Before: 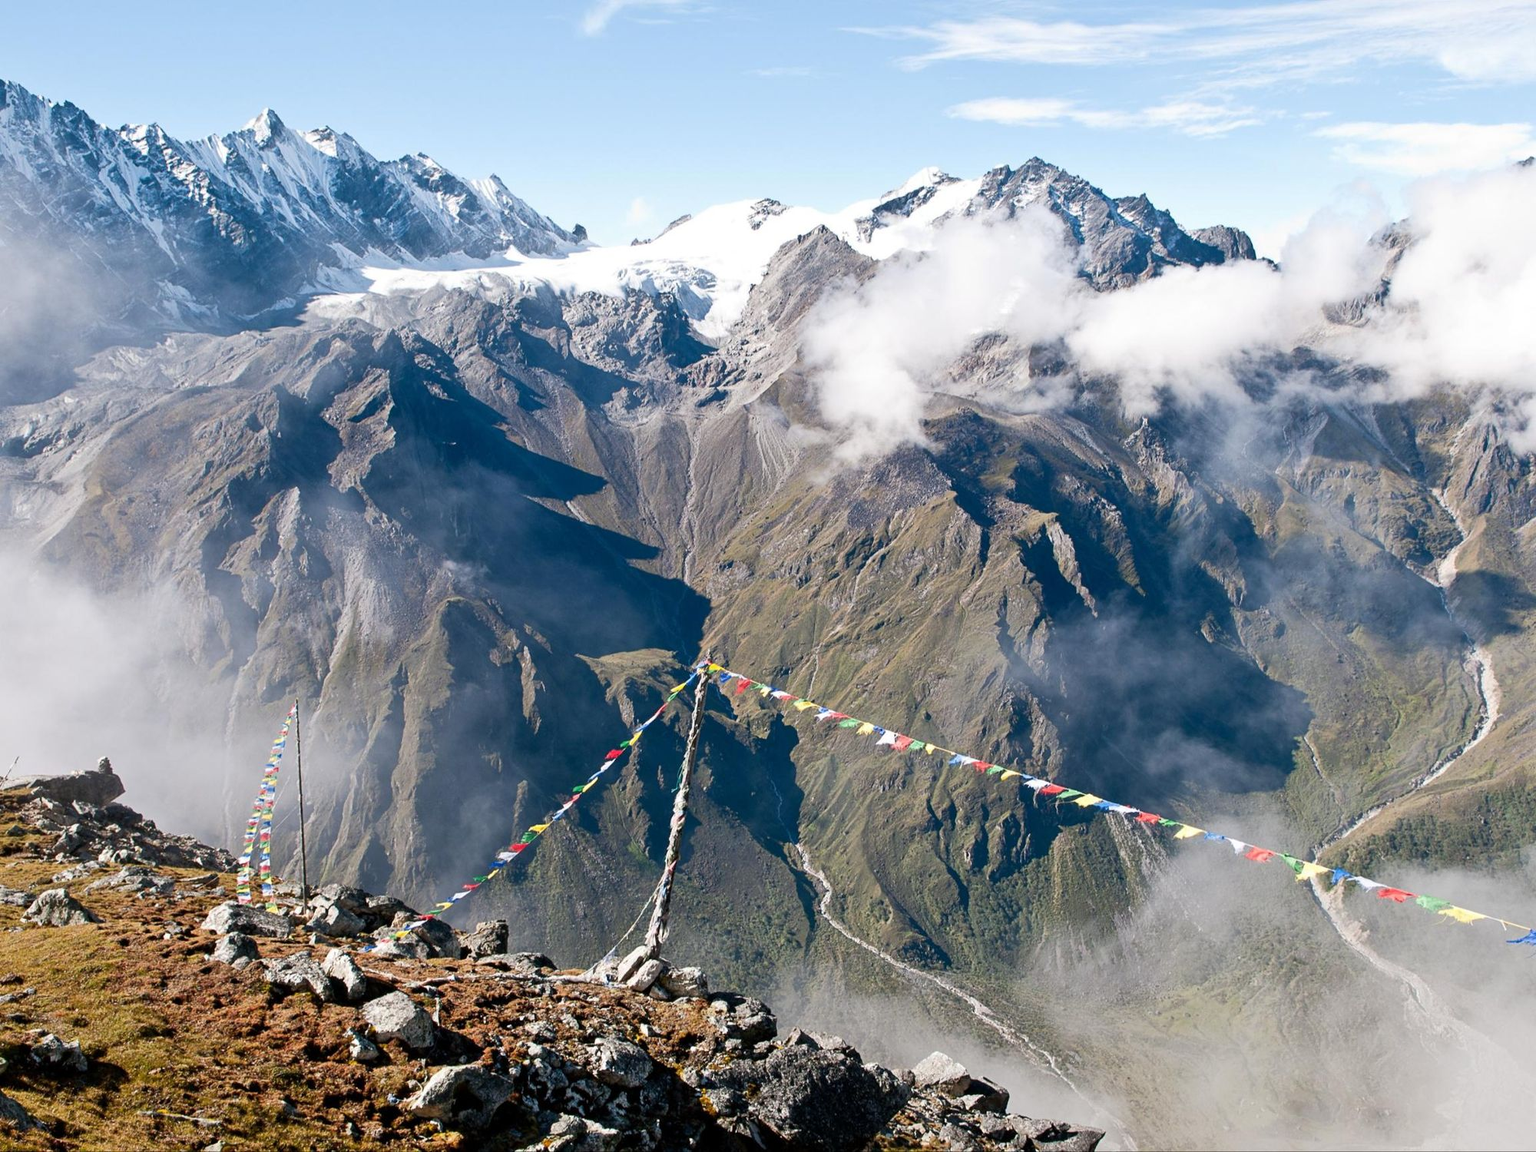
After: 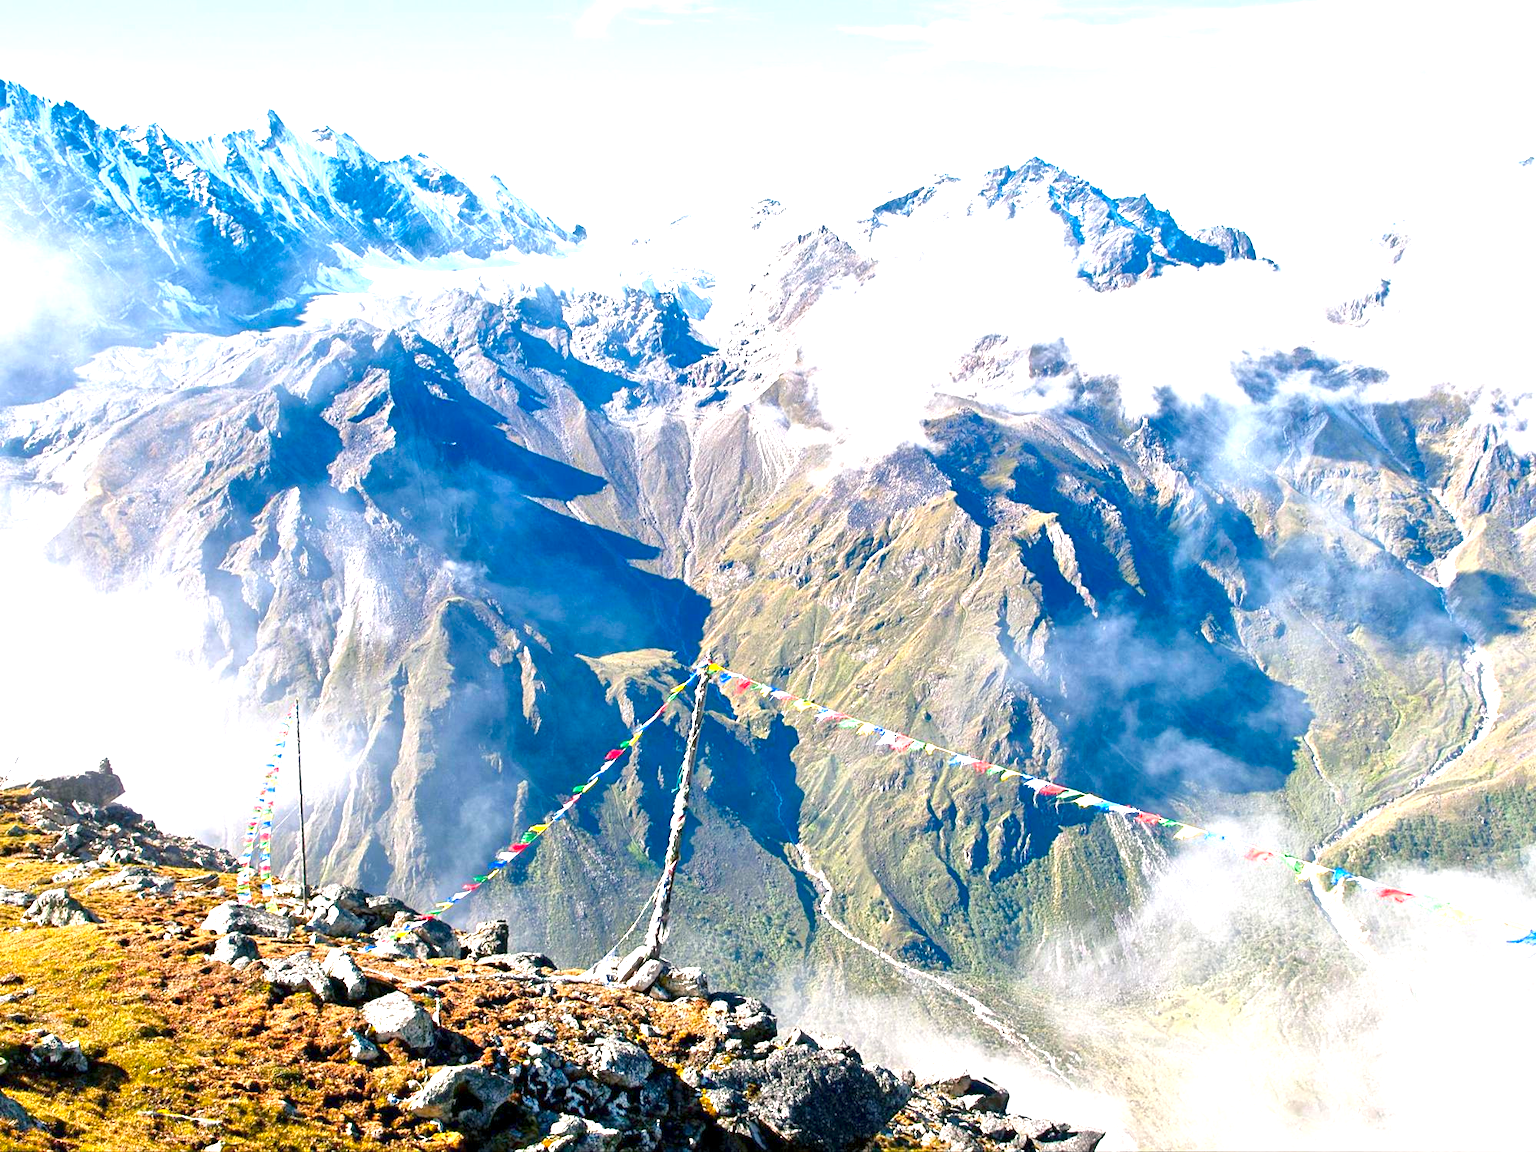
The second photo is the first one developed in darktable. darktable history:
exposure: exposure 0.943 EV, compensate highlight preservation false
local contrast: mode bilateral grid, contrast 20, coarseness 50, detail 132%, midtone range 0.2
color balance rgb: shadows lift › chroma 4.065%, shadows lift › hue 254.53°, power › chroma 0.475%, power › hue 214.87°, highlights gain › luminance 14.939%, linear chroma grading › global chroma 23.153%, perceptual saturation grading › global saturation 0.936%, perceptual brilliance grading › global brilliance 9.441%, perceptual brilliance grading › shadows 15.567%, contrast -9.54%
